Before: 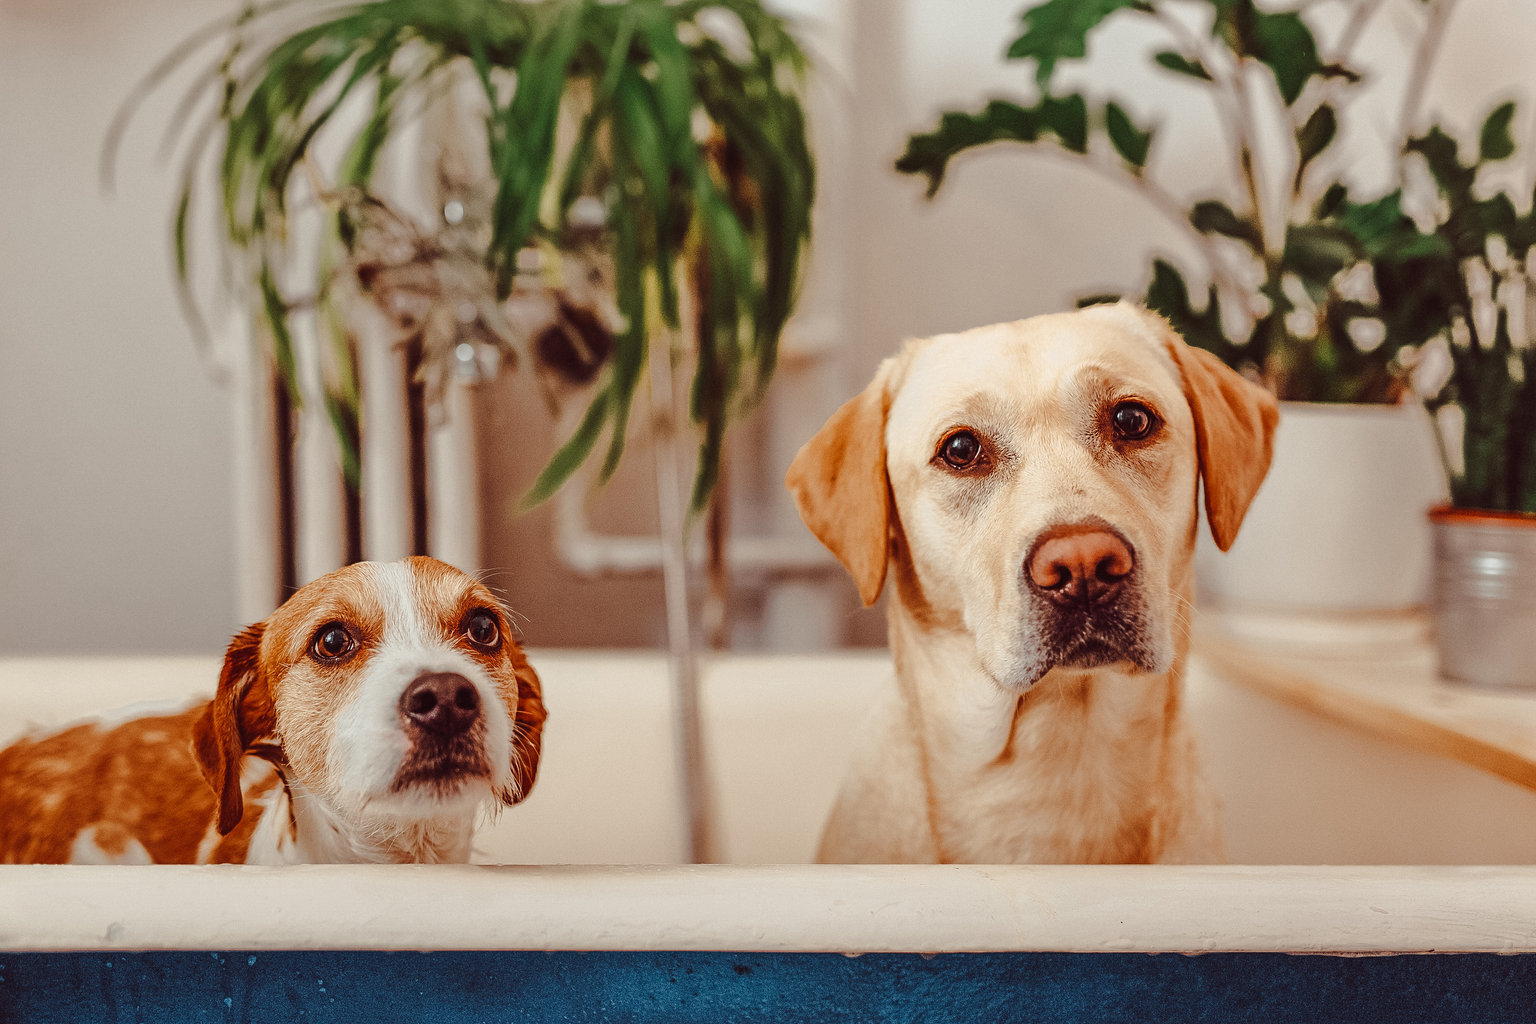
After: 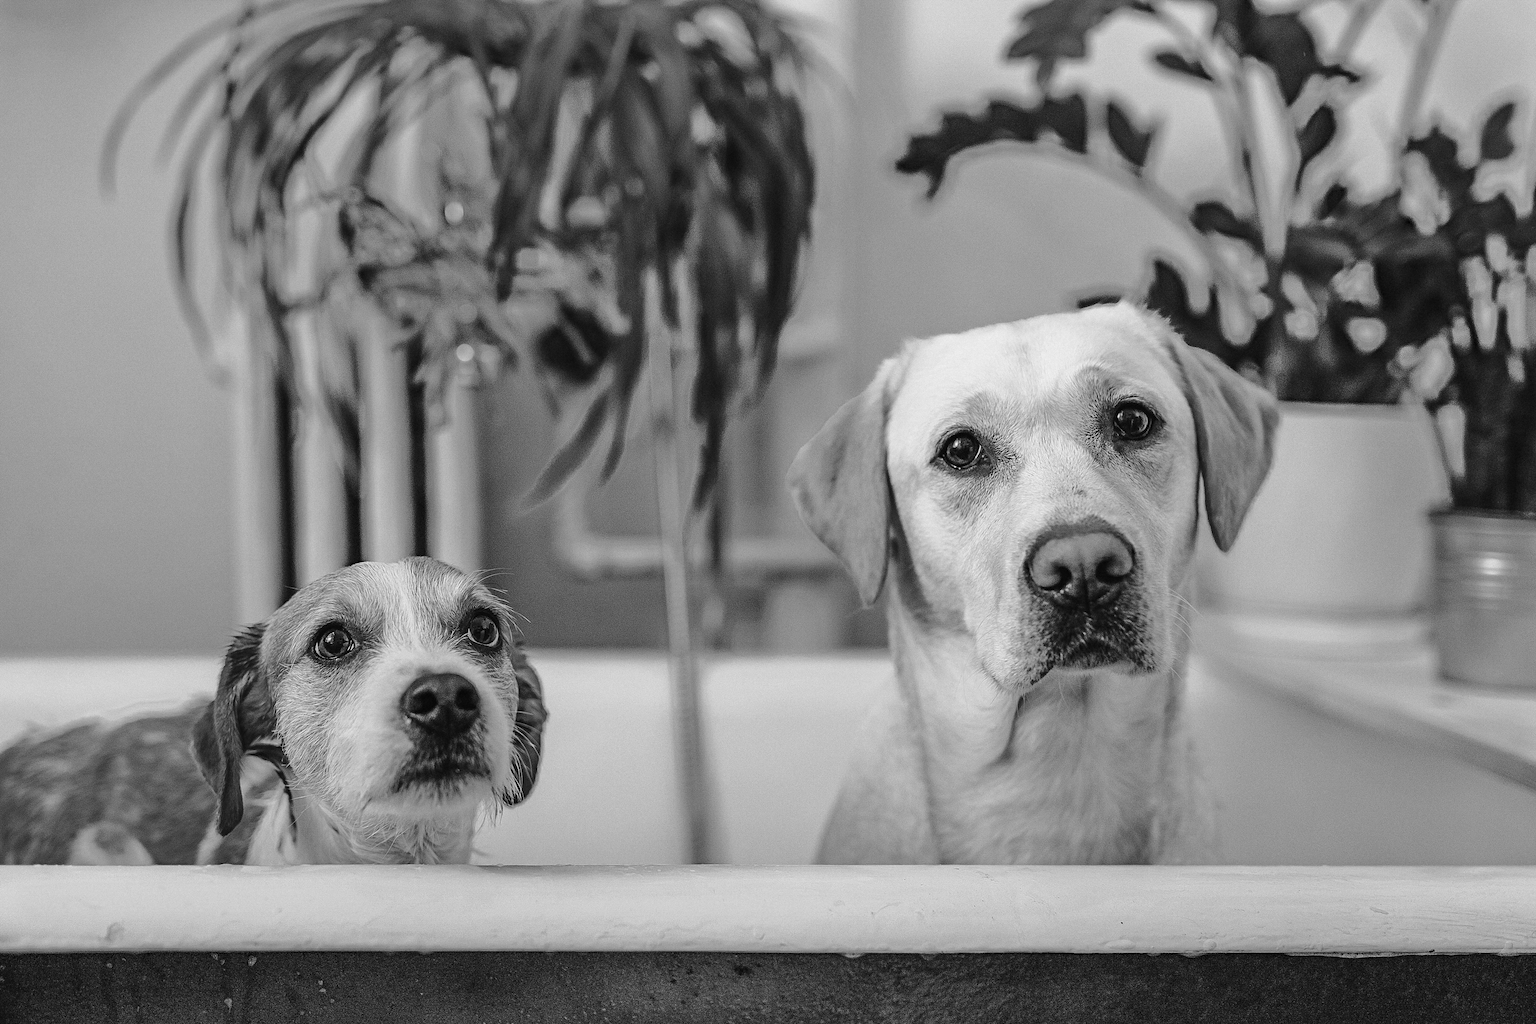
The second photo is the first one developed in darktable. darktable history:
haze removal: strength 0.29, distance 0.25, compatibility mode true, adaptive false
monochrome: on, module defaults
